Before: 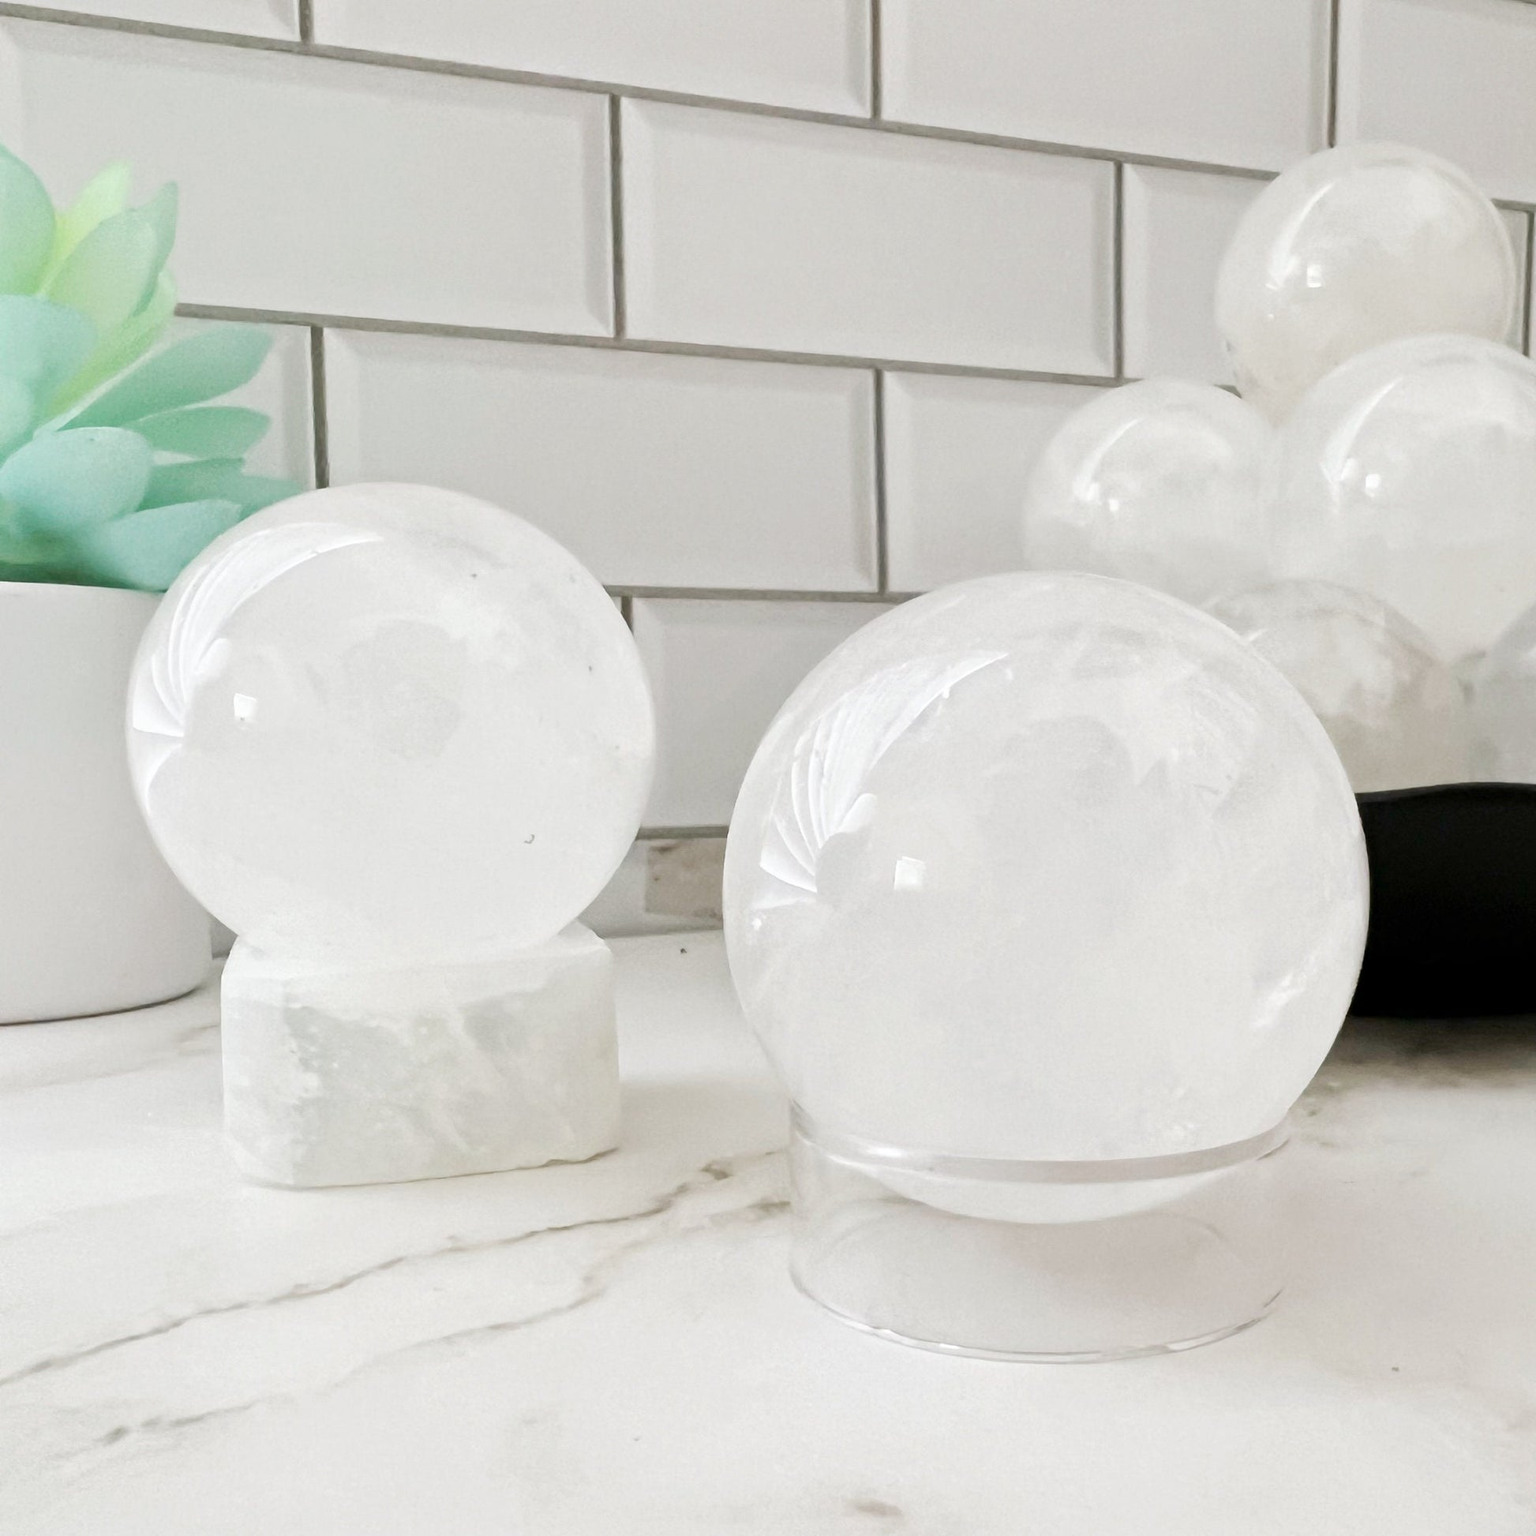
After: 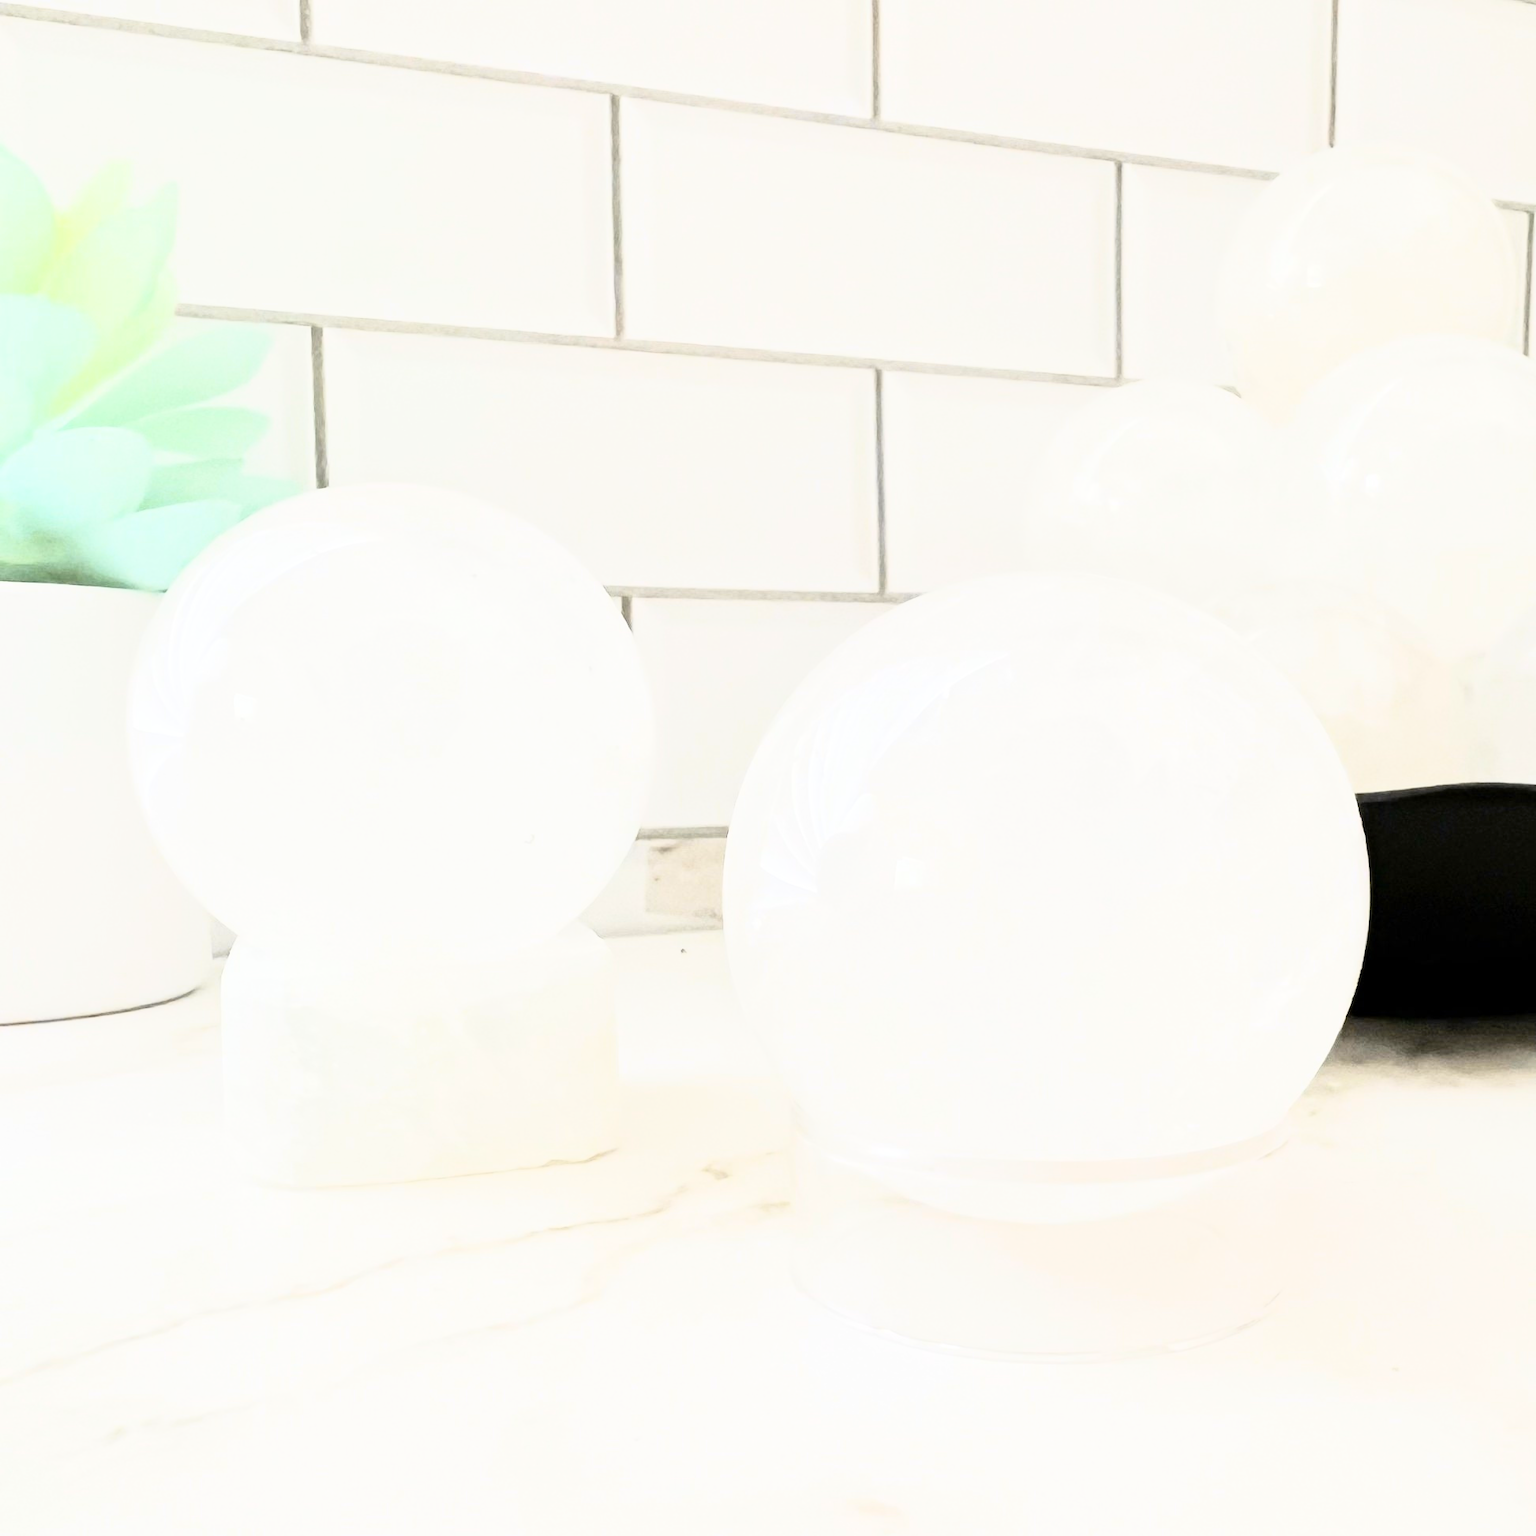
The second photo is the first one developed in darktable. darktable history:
tone curve: curves: ch0 [(0, 0) (0.003, 0.003) (0.011, 0.011) (0.025, 0.026) (0.044, 0.045) (0.069, 0.087) (0.1, 0.141) (0.136, 0.202) (0.177, 0.271) (0.224, 0.357) (0.277, 0.461) (0.335, 0.583) (0.399, 0.685) (0.468, 0.782) (0.543, 0.867) (0.623, 0.927) (0.709, 0.96) (0.801, 0.975) (0.898, 0.987) (1, 1)], color space Lab, independent channels, preserve colors none
color contrast: green-magenta contrast 0.85, blue-yellow contrast 1.25, unbound 0
